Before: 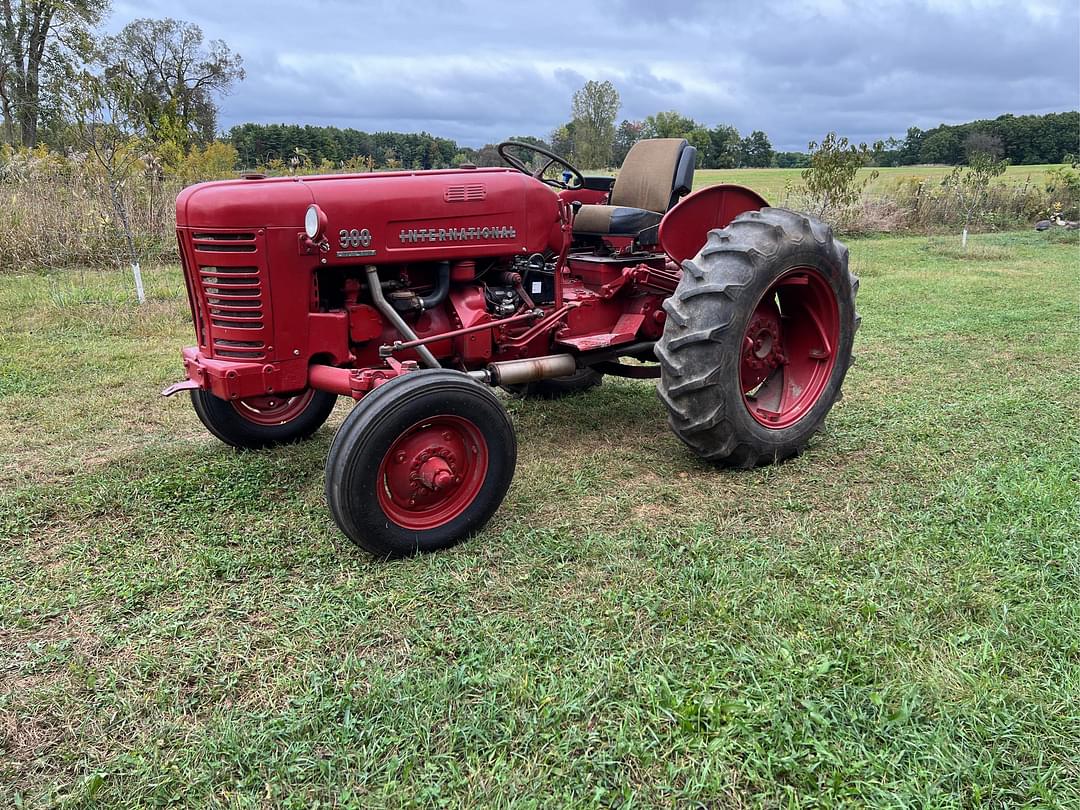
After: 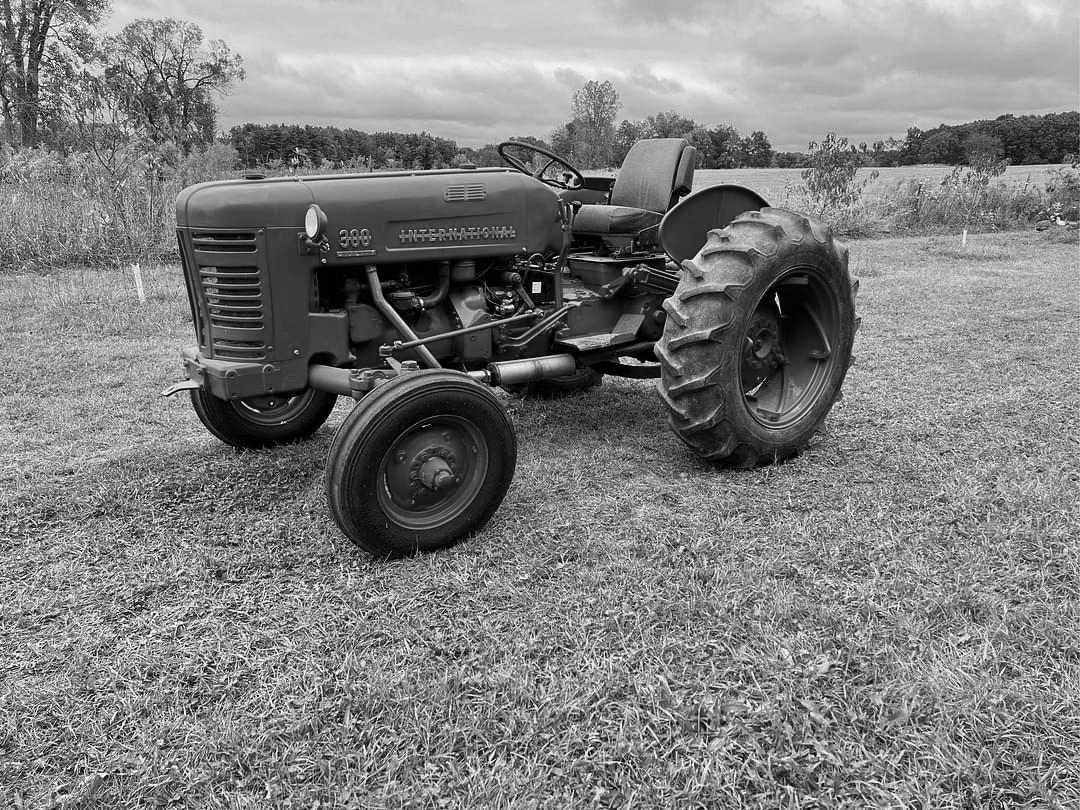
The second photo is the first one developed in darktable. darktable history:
rotate and perspective: crop left 0, crop top 0
monochrome: on, module defaults
